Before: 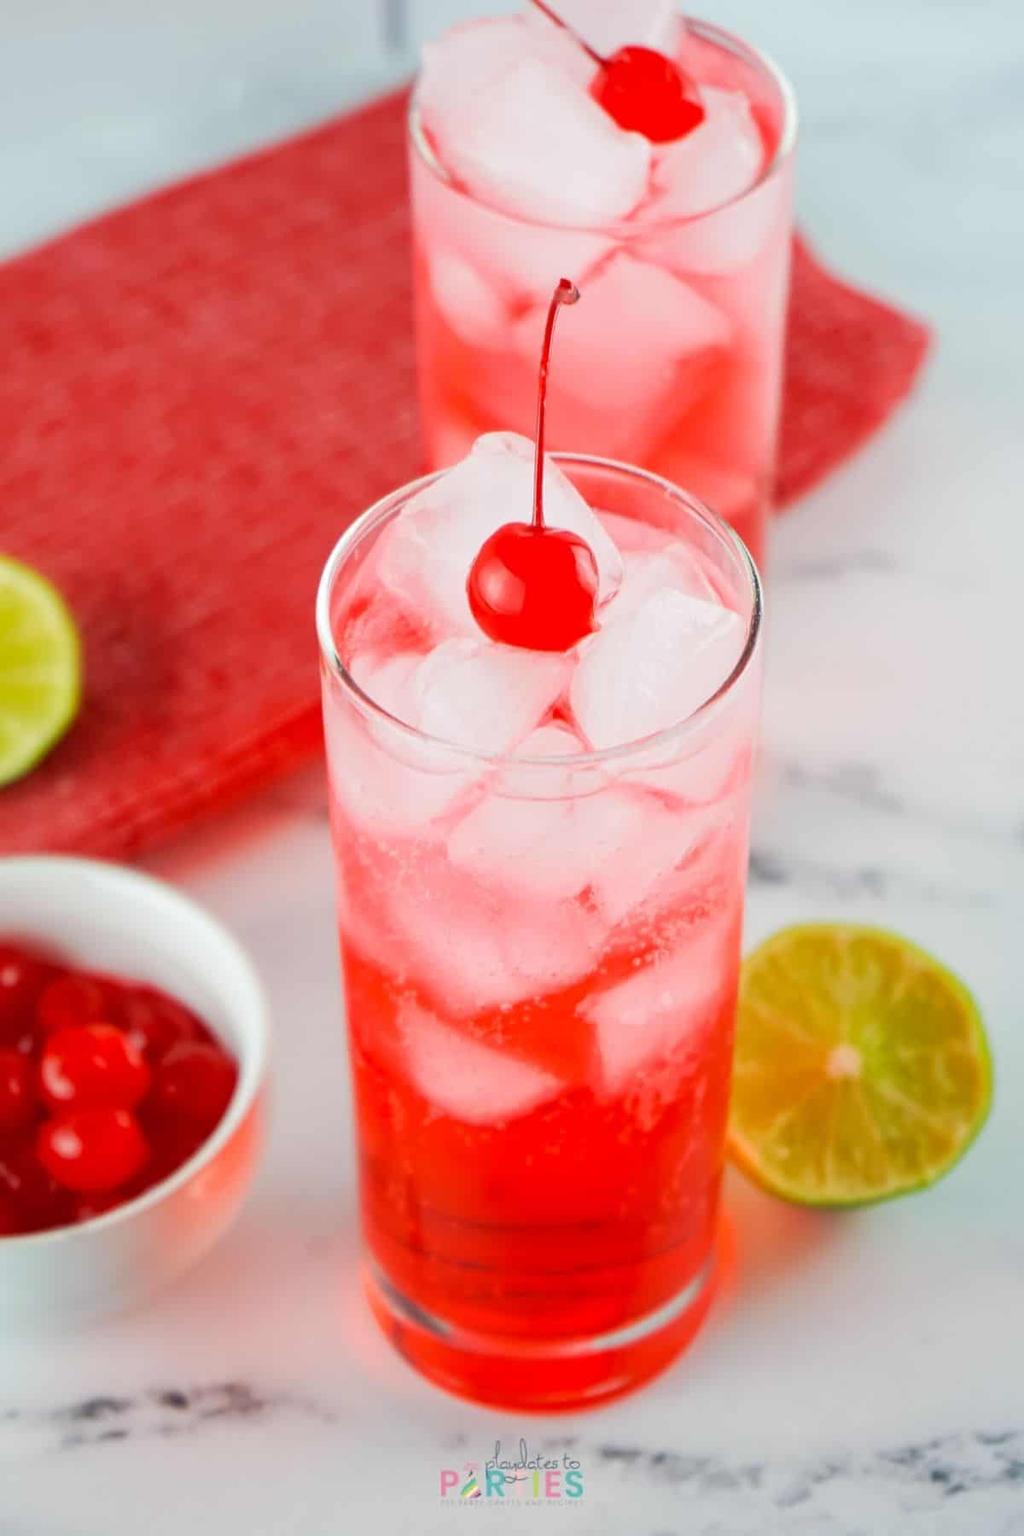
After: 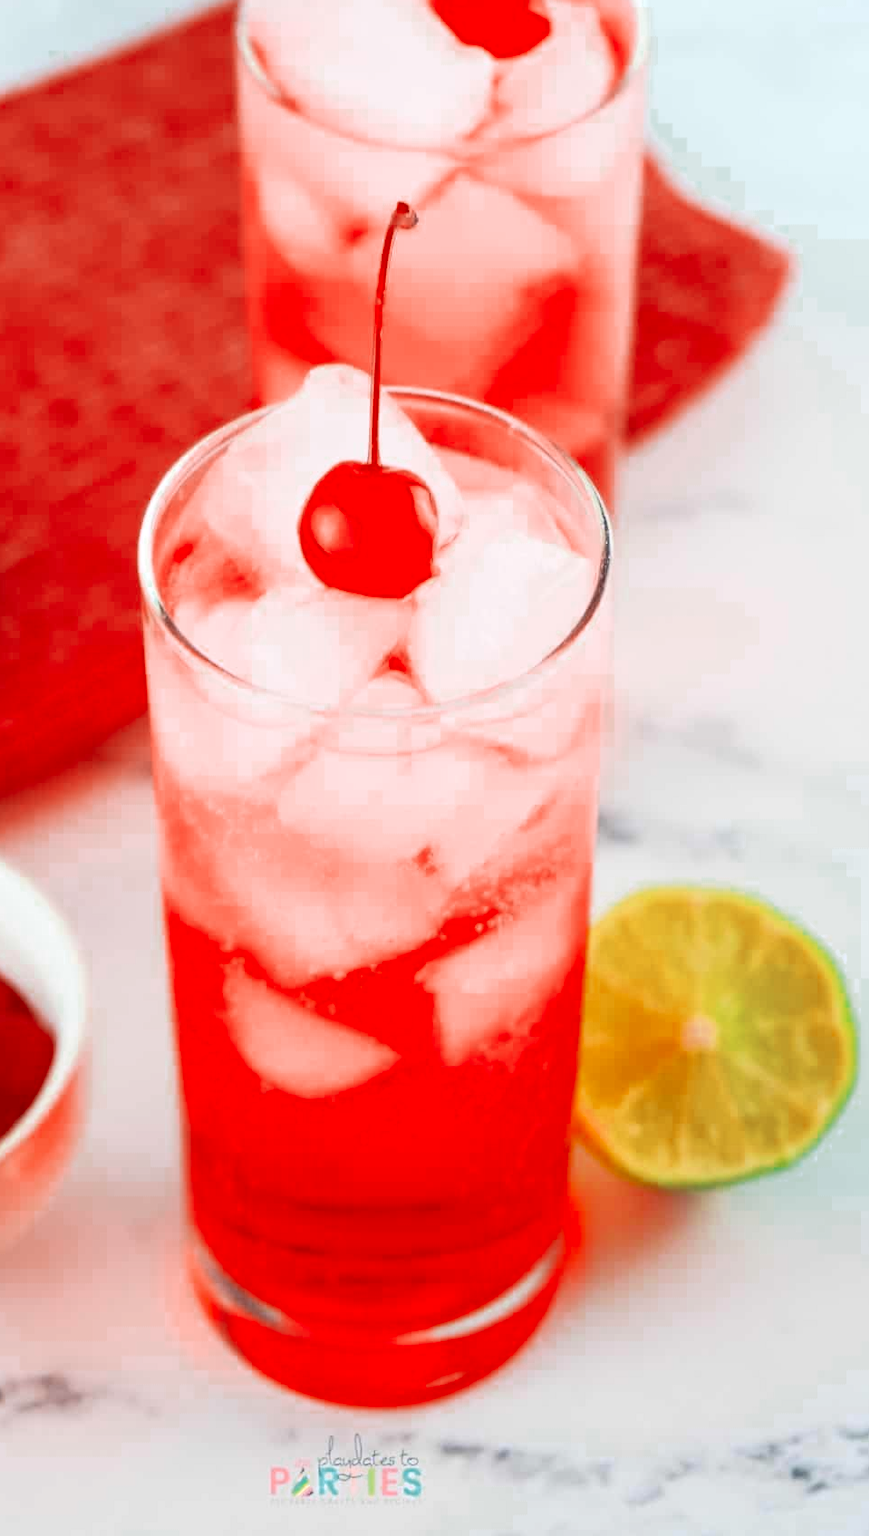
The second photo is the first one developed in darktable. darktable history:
contrast brightness saturation: contrast 0.201, brightness 0.158, saturation 0.229
crop and rotate: left 18.186%, top 5.778%, right 1.748%
color zones: curves: ch0 [(0, 0.5) (0.125, 0.4) (0.25, 0.5) (0.375, 0.4) (0.5, 0.4) (0.625, 0.6) (0.75, 0.6) (0.875, 0.5)]; ch1 [(0, 0.4) (0.125, 0.5) (0.25, 0.4) (0.375, 0.4) (0.5, 0.4) (0.625, 0.4) (0.75, 0.5) (0.875, 0.4)]; ch2 [(0, 0.6) (0.125, 0.5) (0.25, 0.5) (0.375, 0.6) (0.5, 0.6) (0.625, 0.5) (0.75, 0.5) (0.875, 0.5)]
